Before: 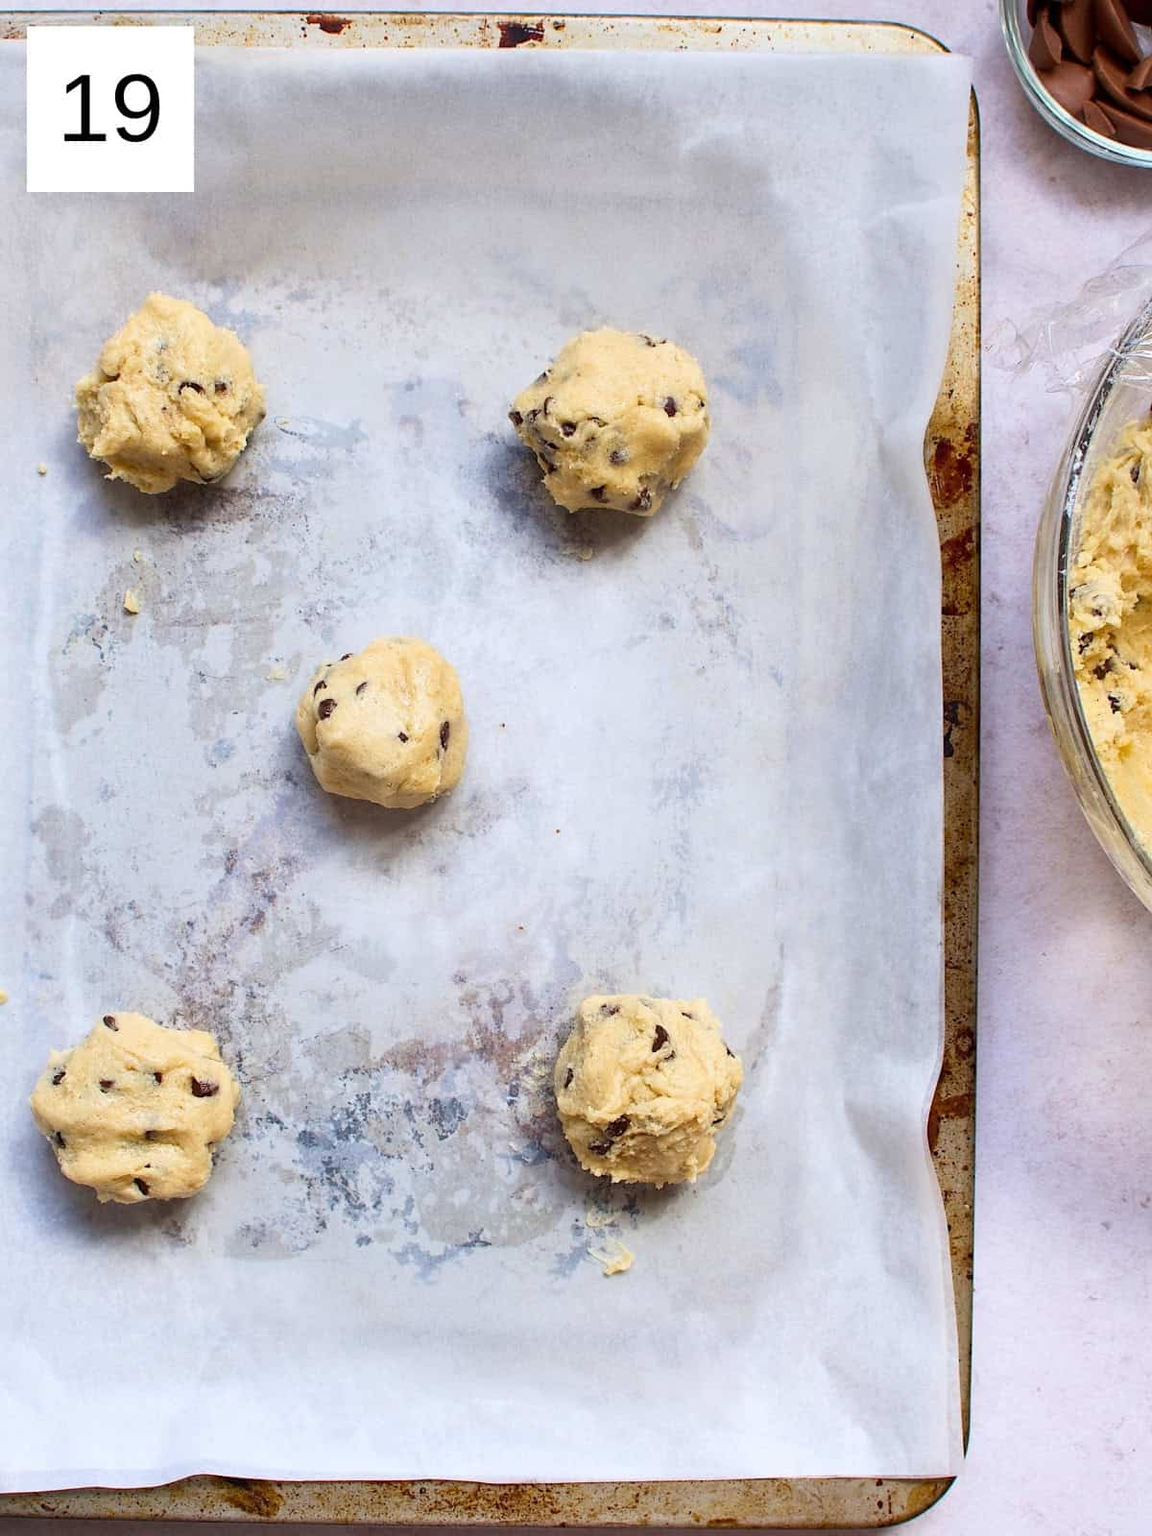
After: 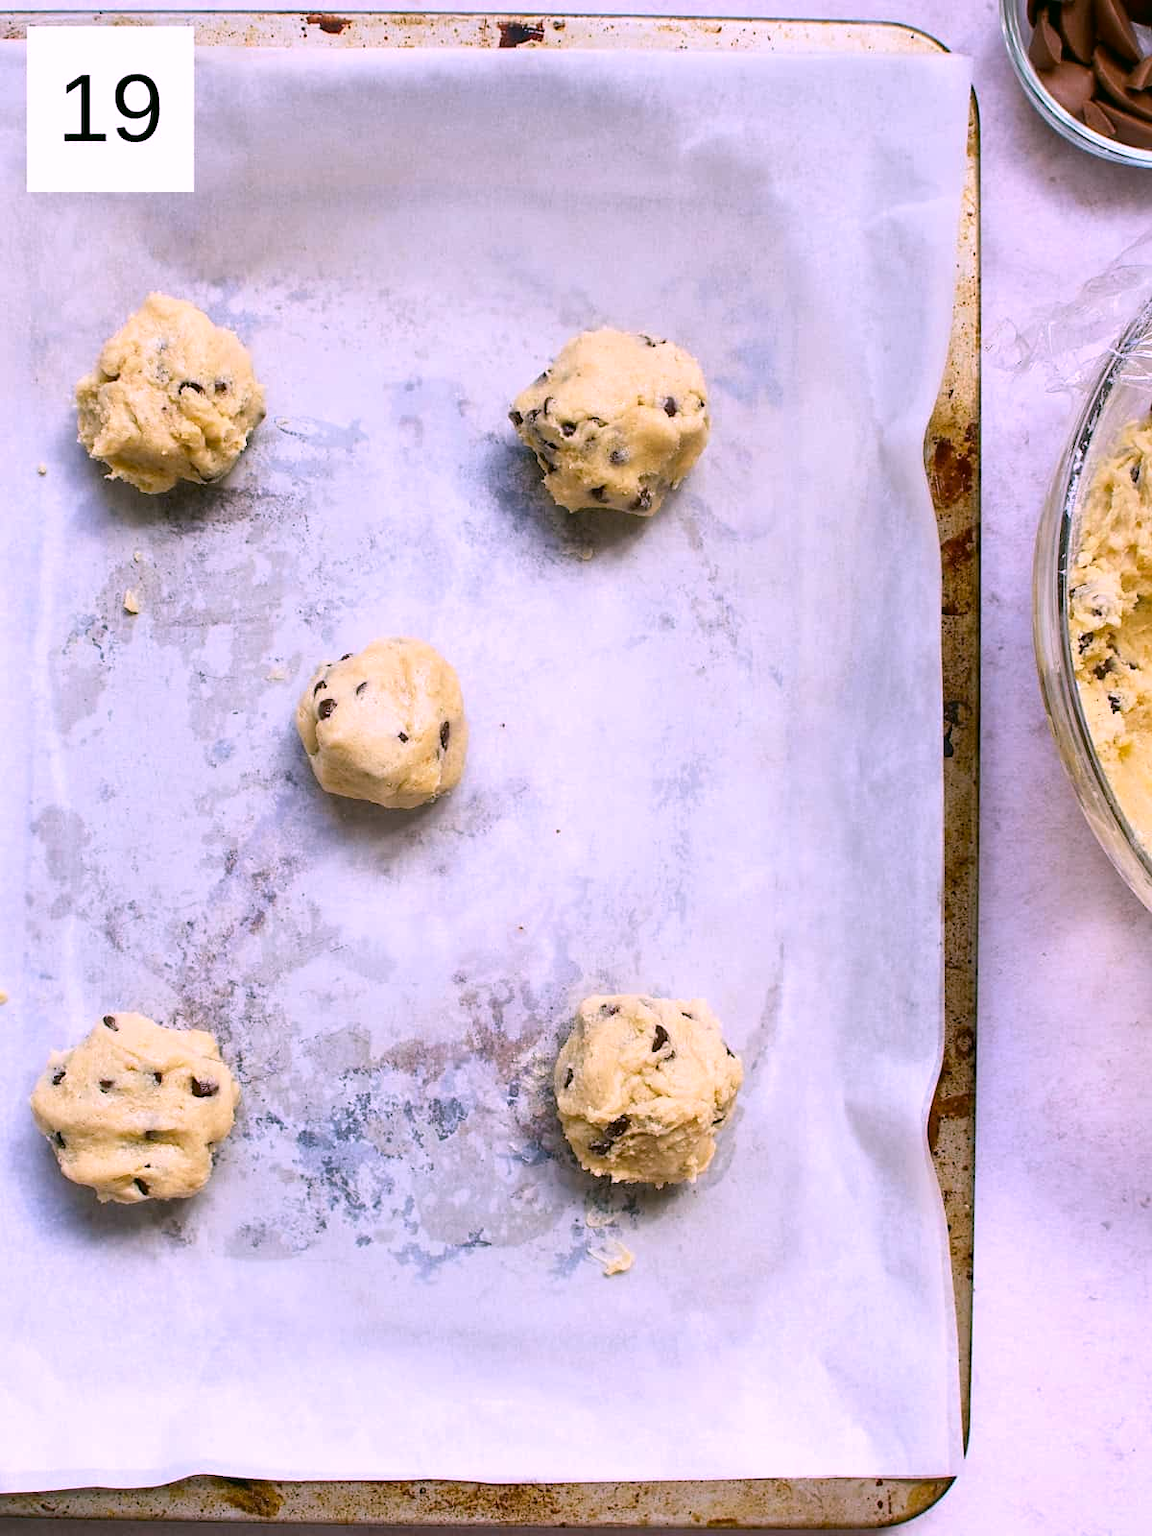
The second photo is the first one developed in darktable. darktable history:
color correction: highlights a* 4.02, highlights b* 4.98, shadows a* -7.55, shadows b* 4.98
white balance: red 1.042, blue 1.17
